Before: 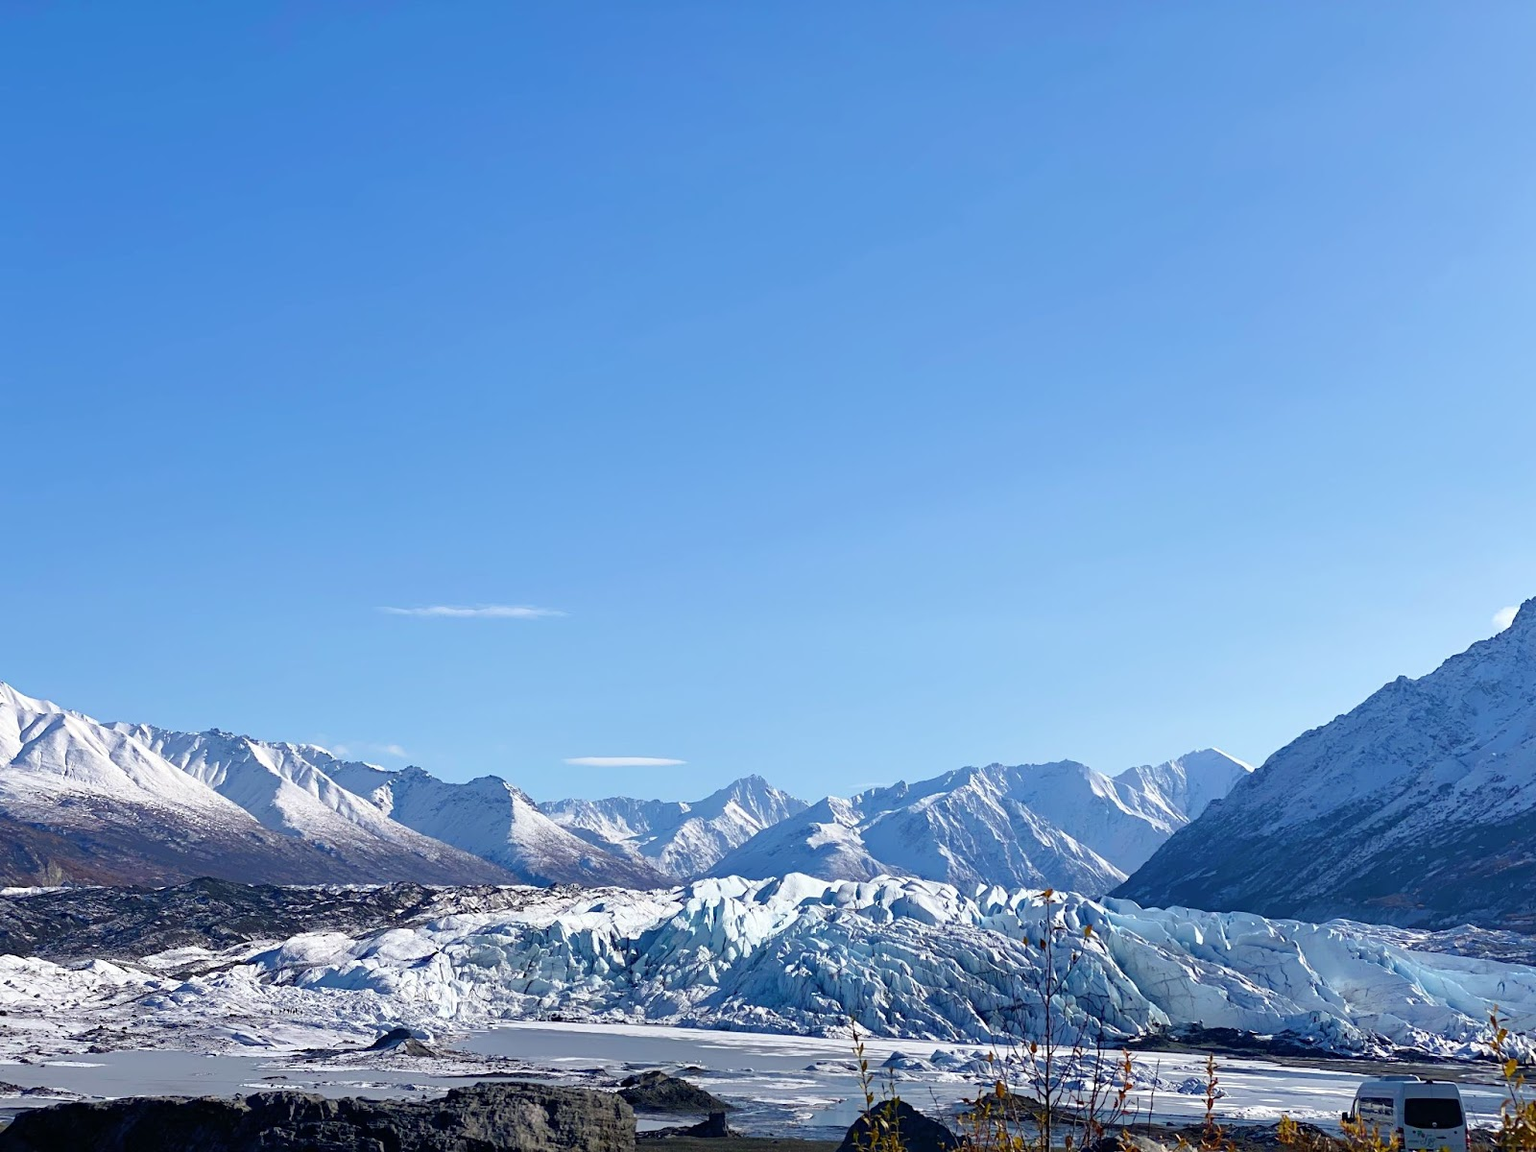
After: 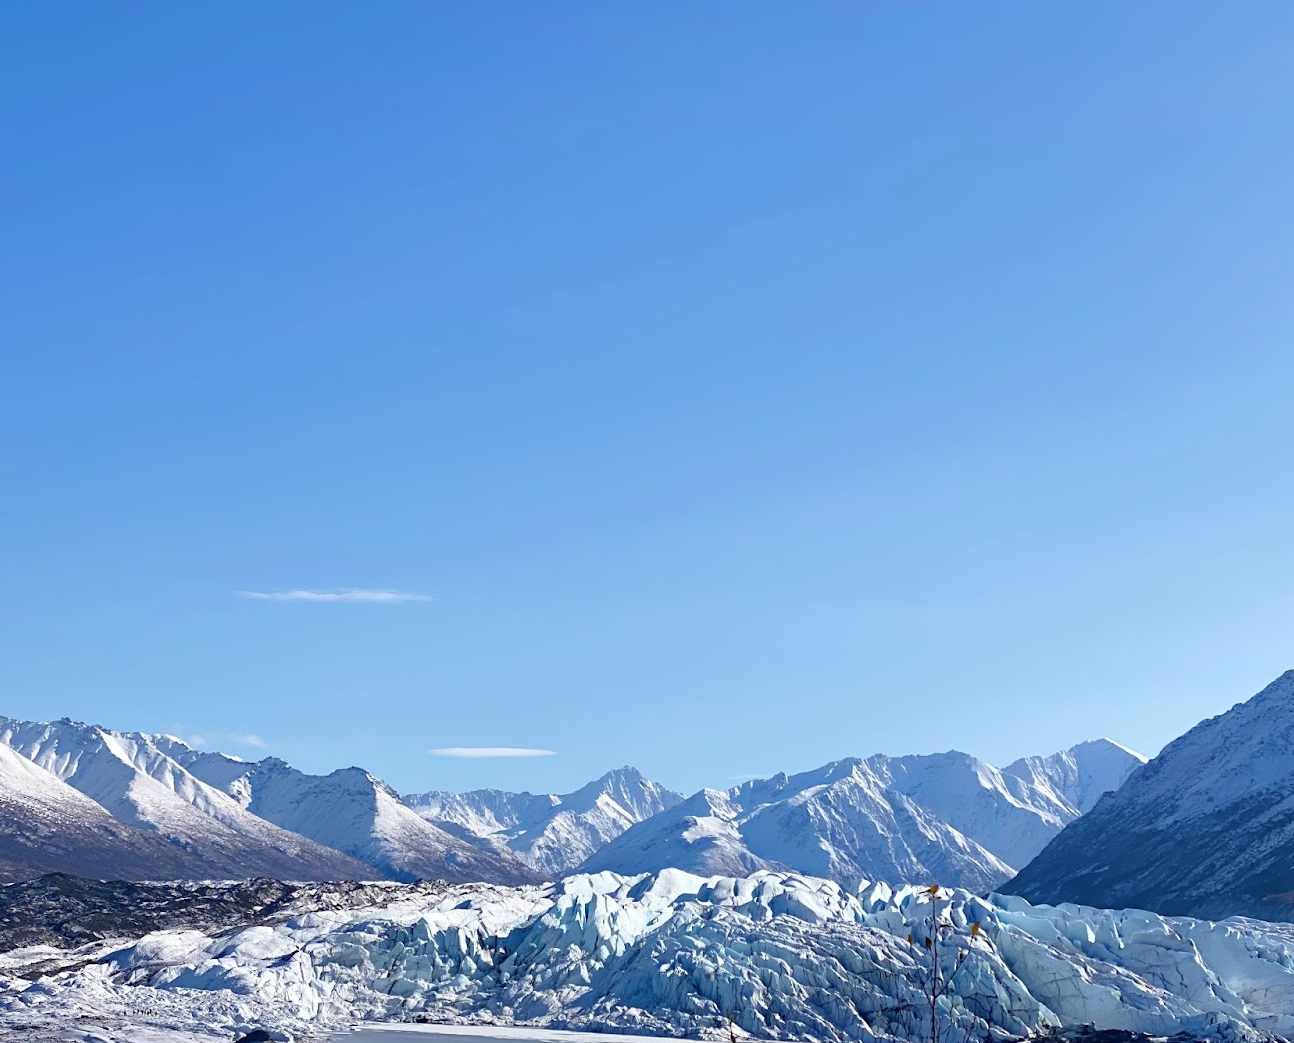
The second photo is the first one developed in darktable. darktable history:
tone equalizer: on, module defaults
exposure: compensate exposure bias true, compensate highlight preservation false
crop: left 9.929%, top 3.475%, right 9.188%, bottom 9.529%
